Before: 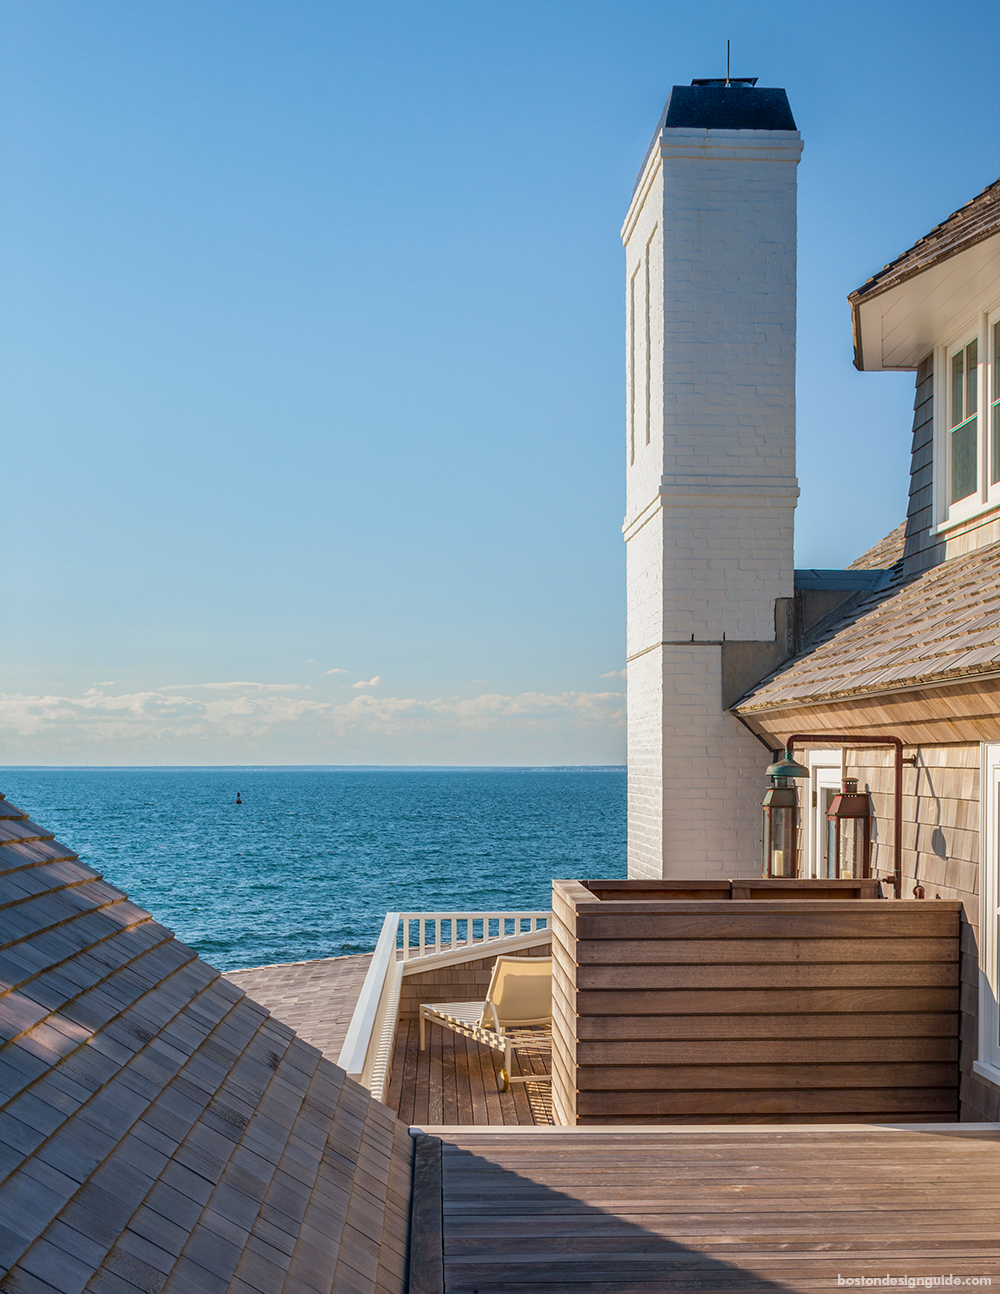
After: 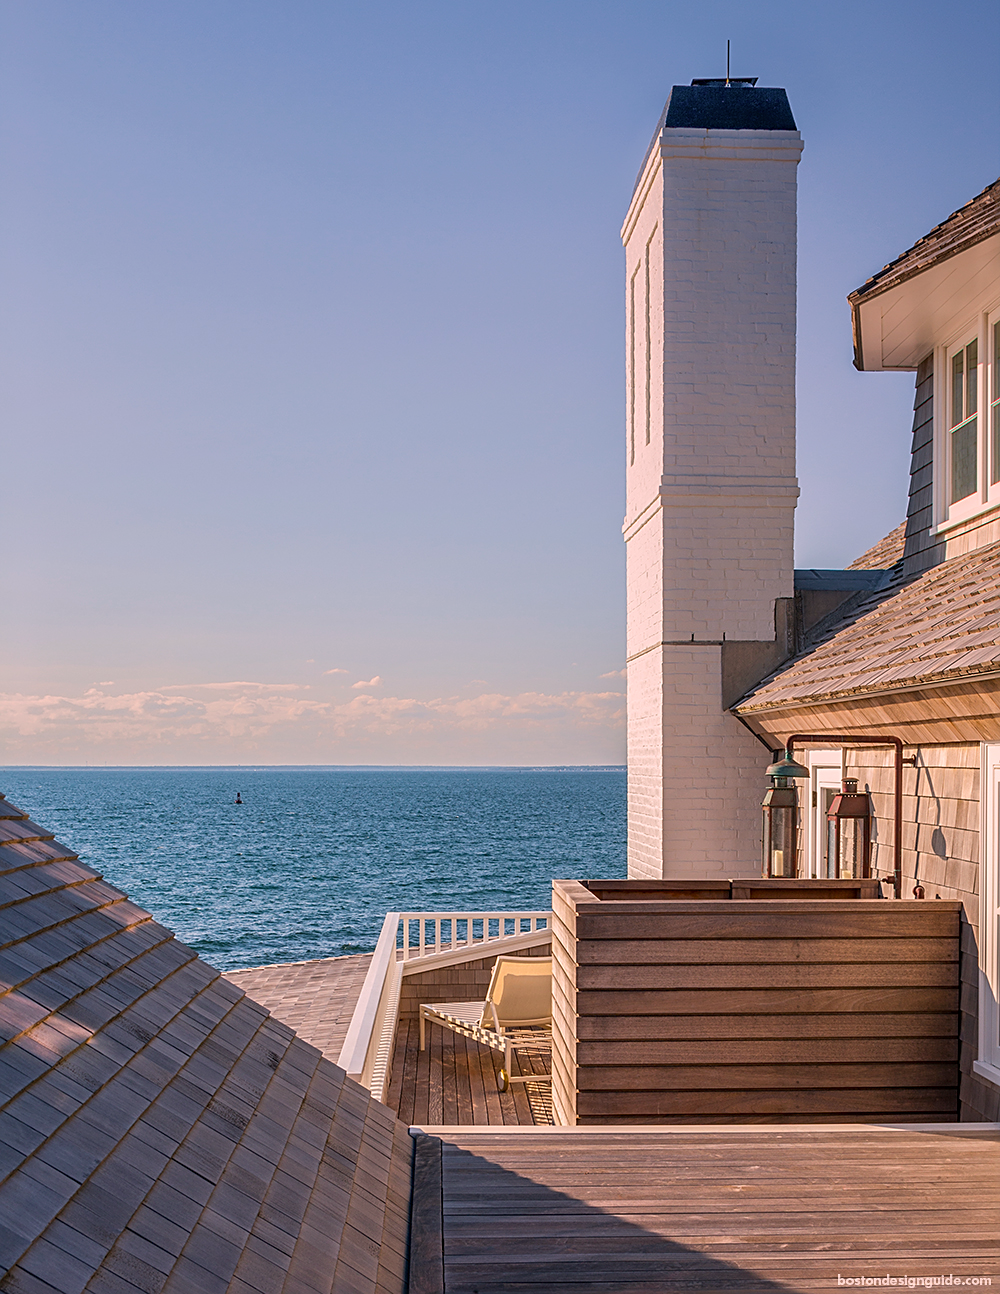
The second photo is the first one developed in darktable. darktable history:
color correction: highlights a* 12.23, highlights b* 5.41
sharpen: radius 1.967
graduated density: density 0.38 EV, hardness 21%, rotation -6.11°, saturation 32%
